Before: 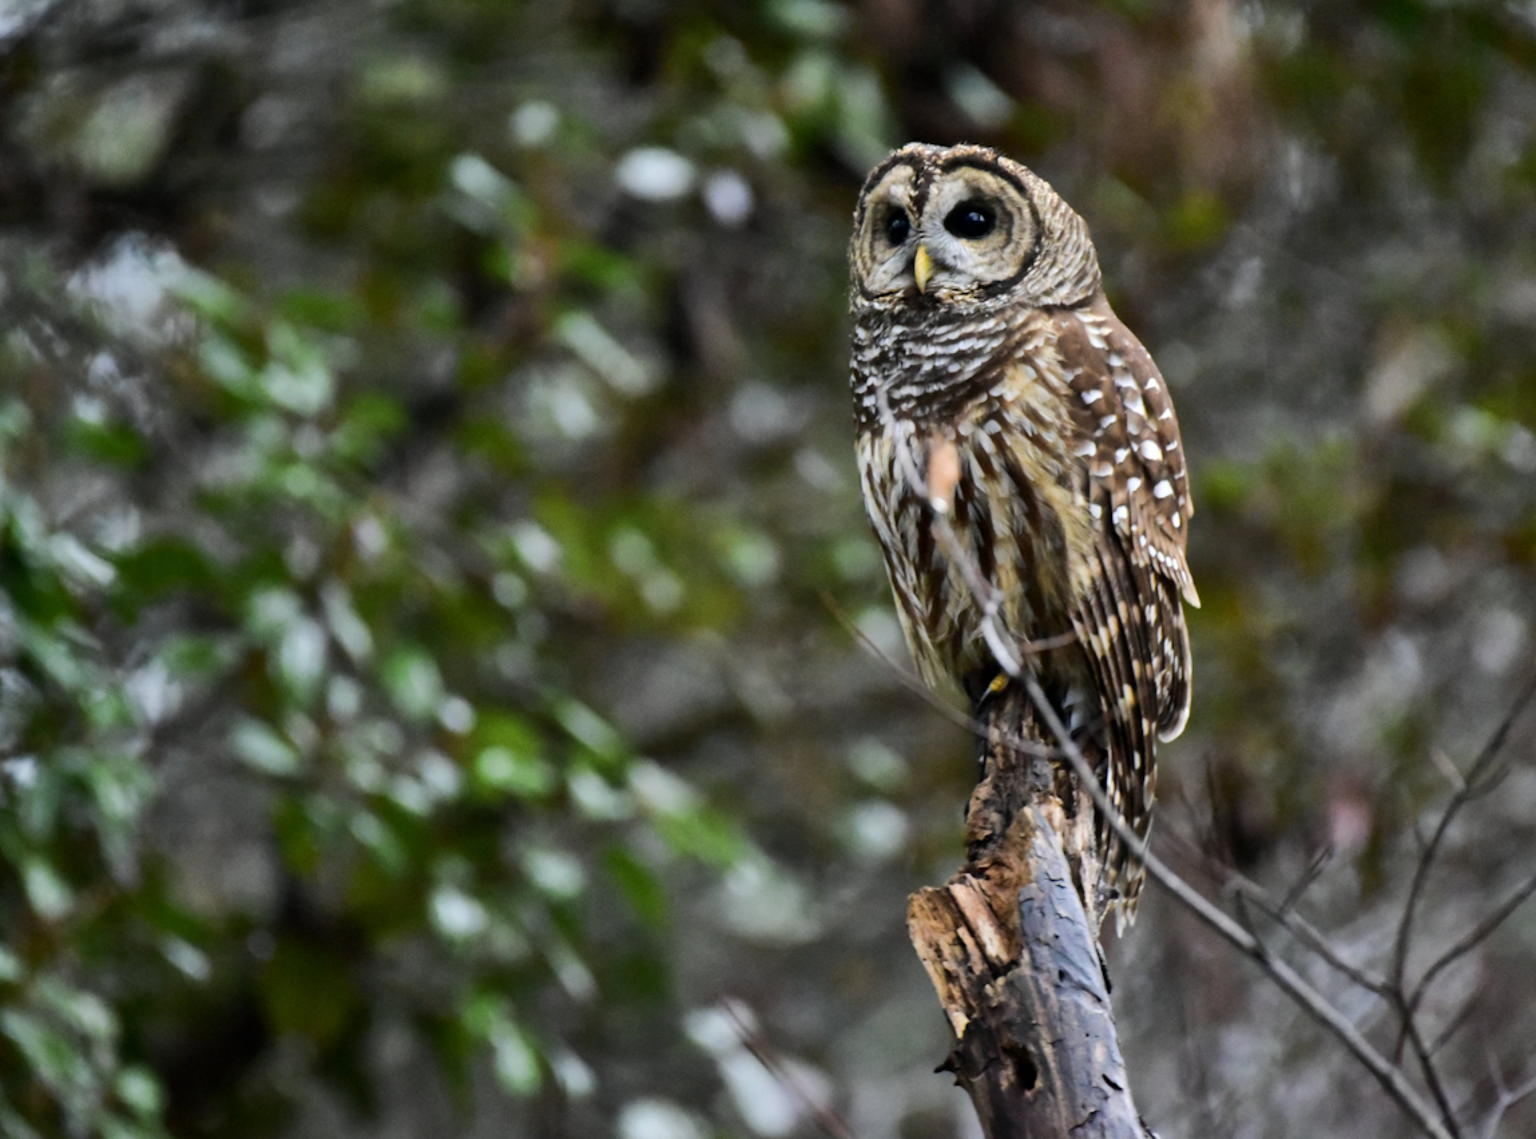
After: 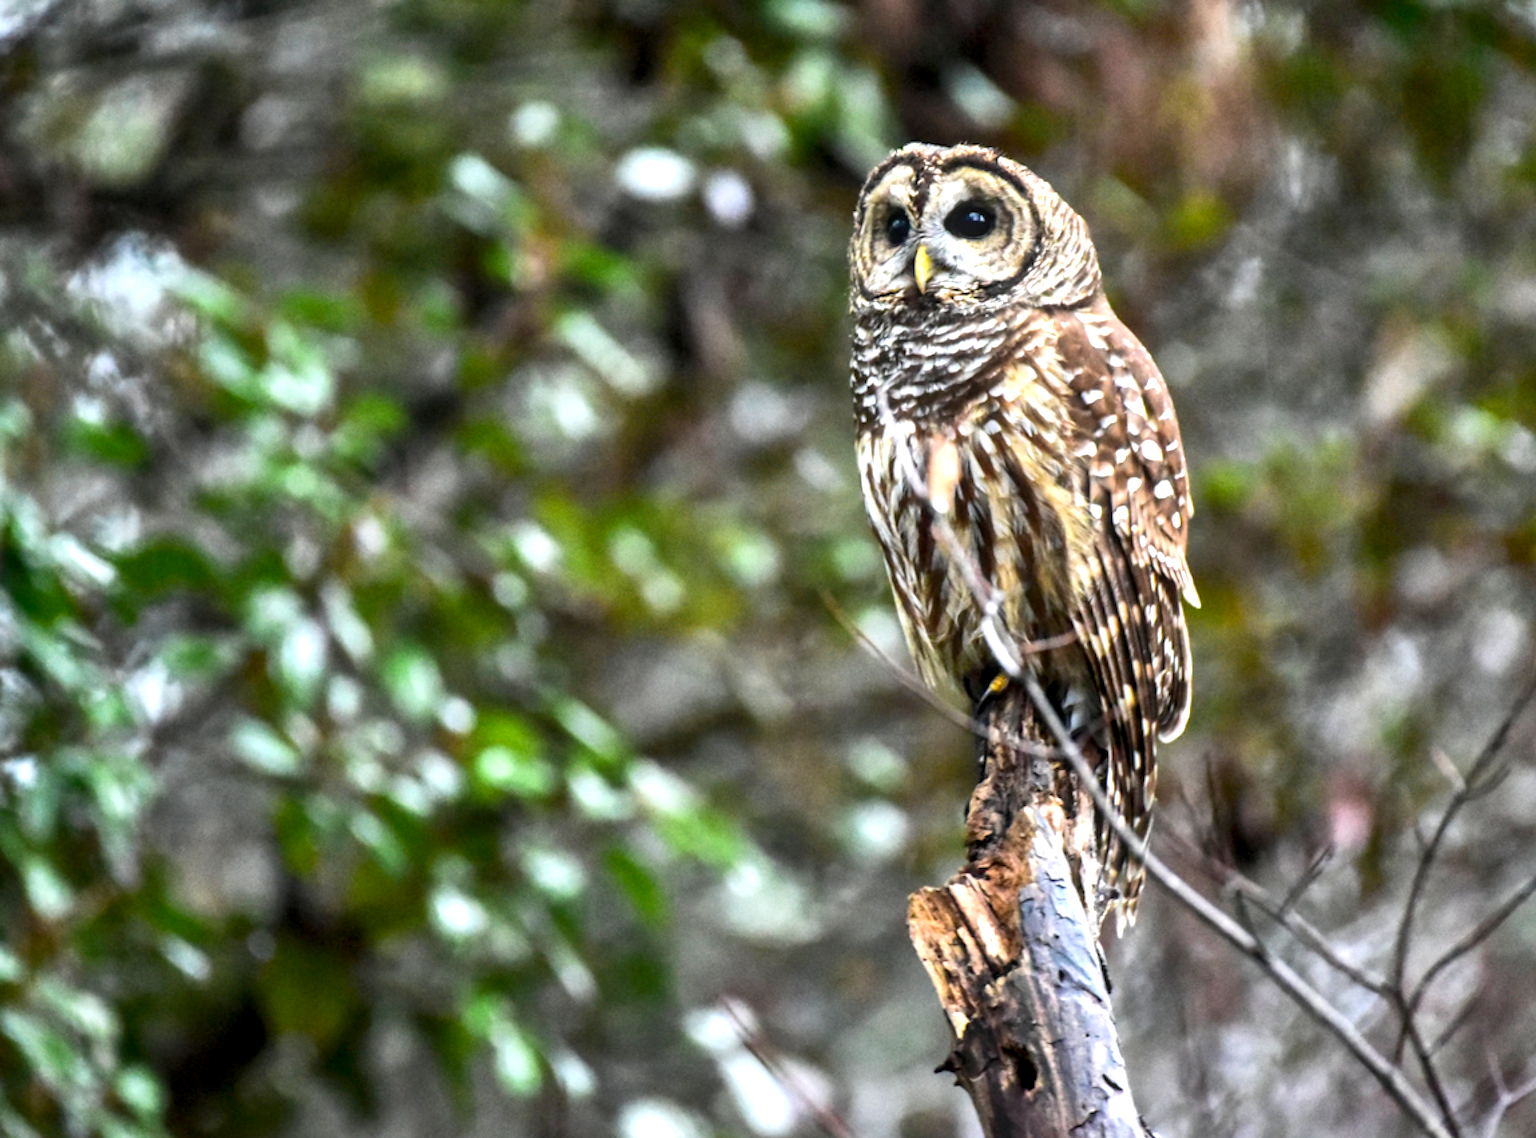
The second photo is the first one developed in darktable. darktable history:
local contrast: detail 130%
contrast brightness saturation: saturation -0.063
exposure: black level correction 0, exposure 1 EV, compensate highlight preservation false
